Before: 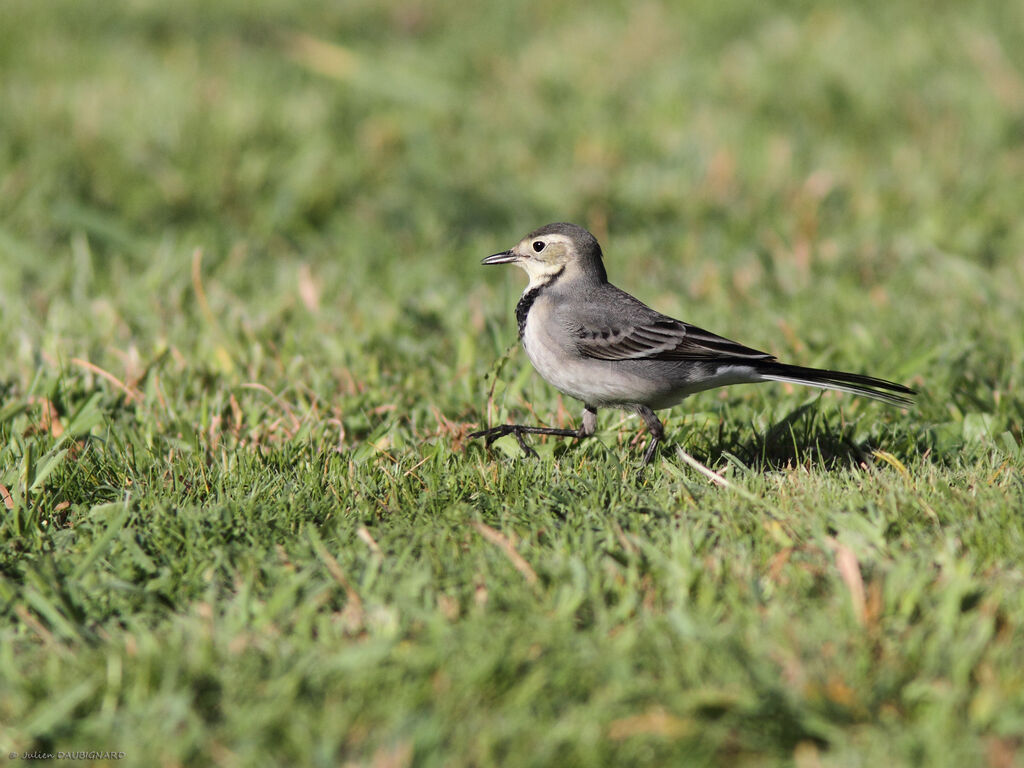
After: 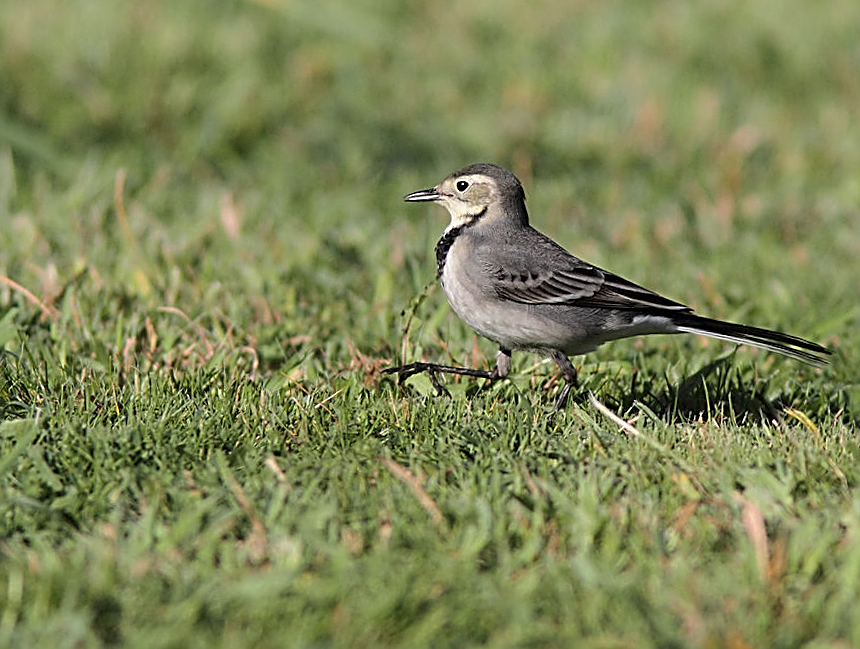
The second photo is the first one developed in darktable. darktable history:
crop and rotate: angle -3.11°, left 5.287%, top 5.18%, right 4.748%, bottom 4.188%
sharpen: amount 1.014
base curve: curves: ch0 [(0, 0) (0.74, 0.67) (1, 1)], preserve colors none
shadows and highlights: shadows -25.23, highlights 51.45, highlights color adjustment 73.28%, soften with gaussian
